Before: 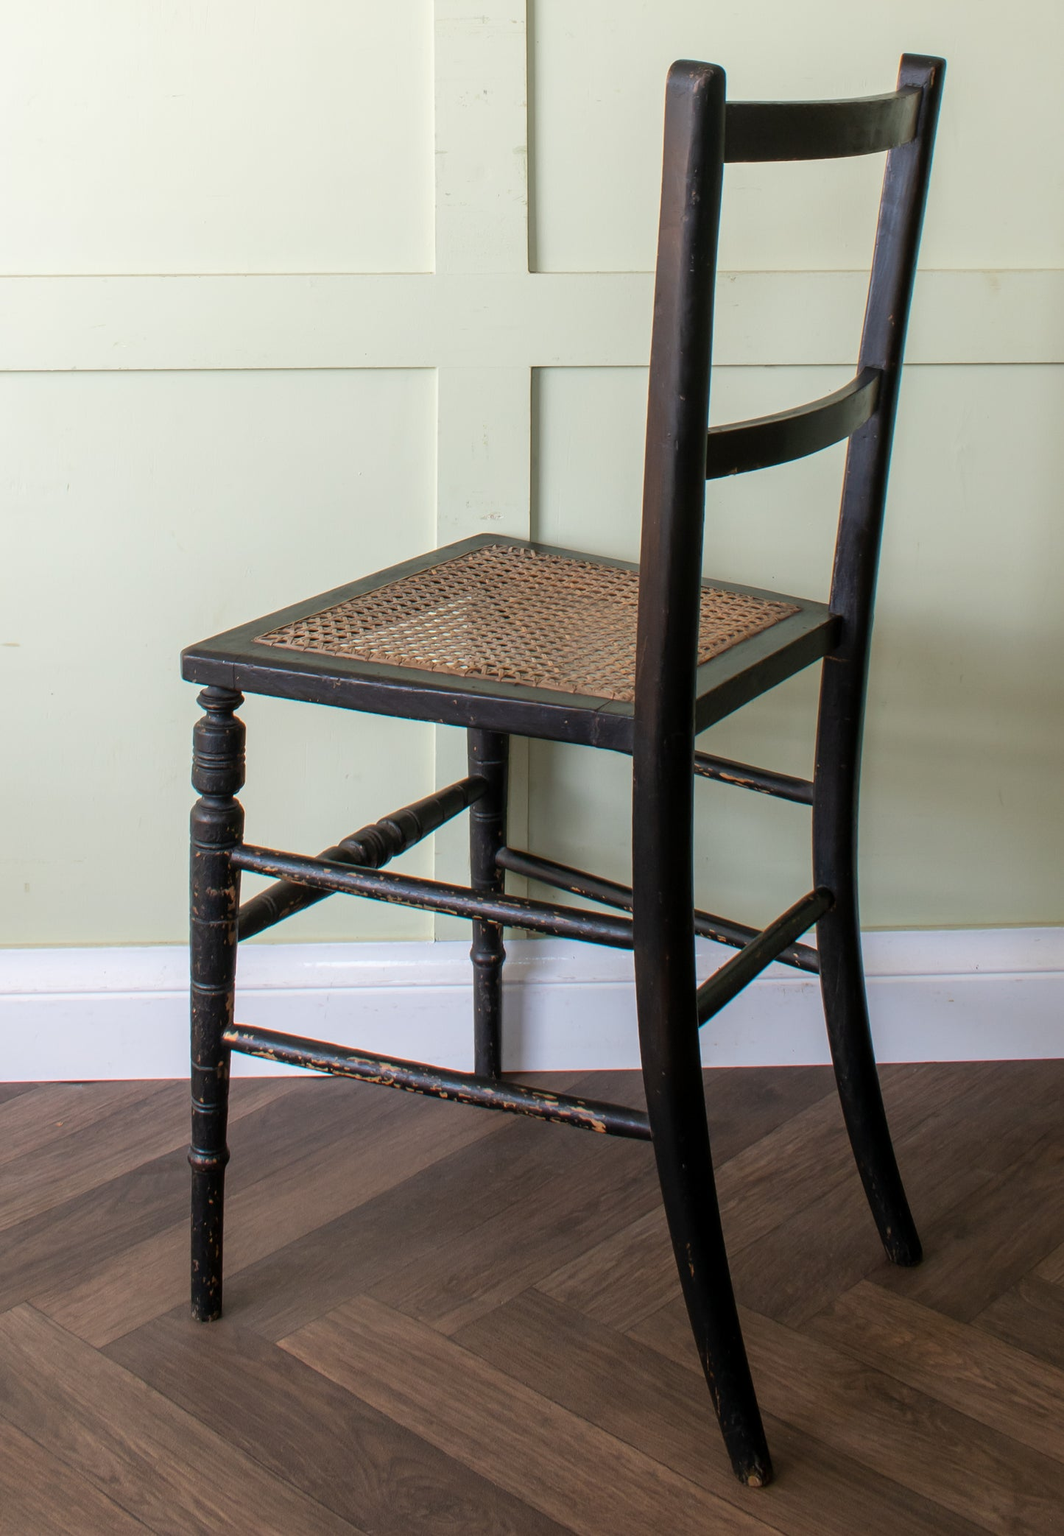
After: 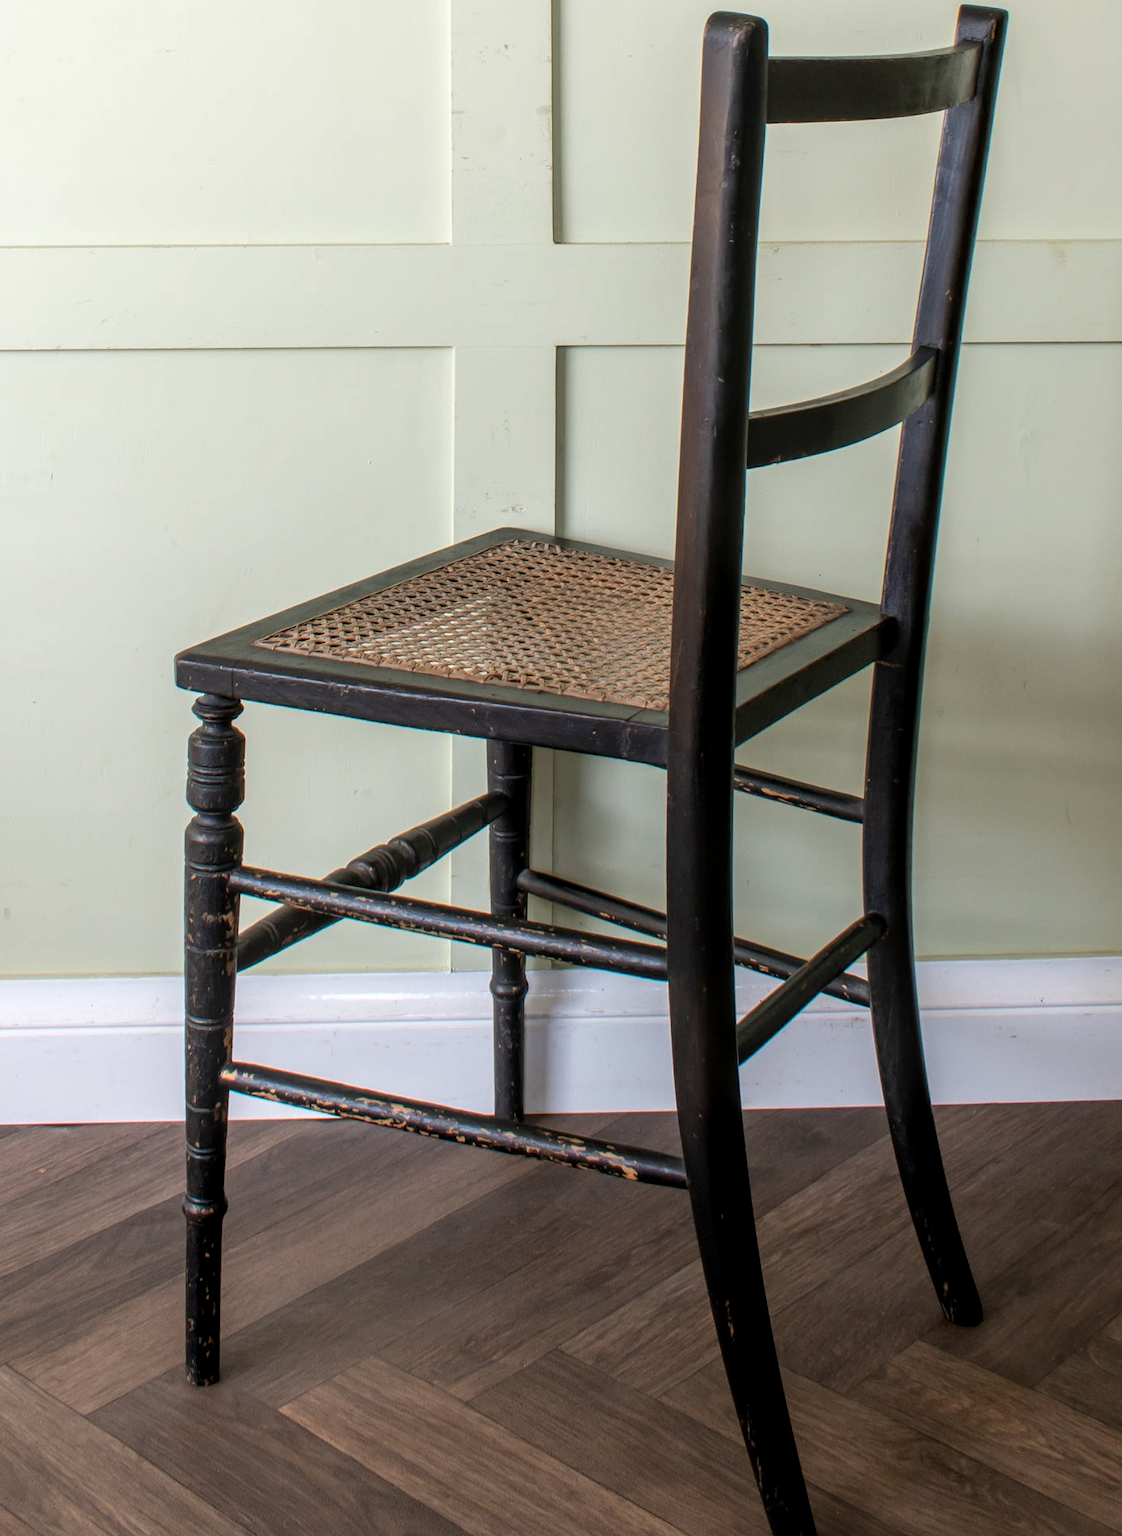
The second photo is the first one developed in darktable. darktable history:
crop: left 1.964%, top 3.251%, right 1.122%, bottom 4.933%
local contrast: detail 130%
